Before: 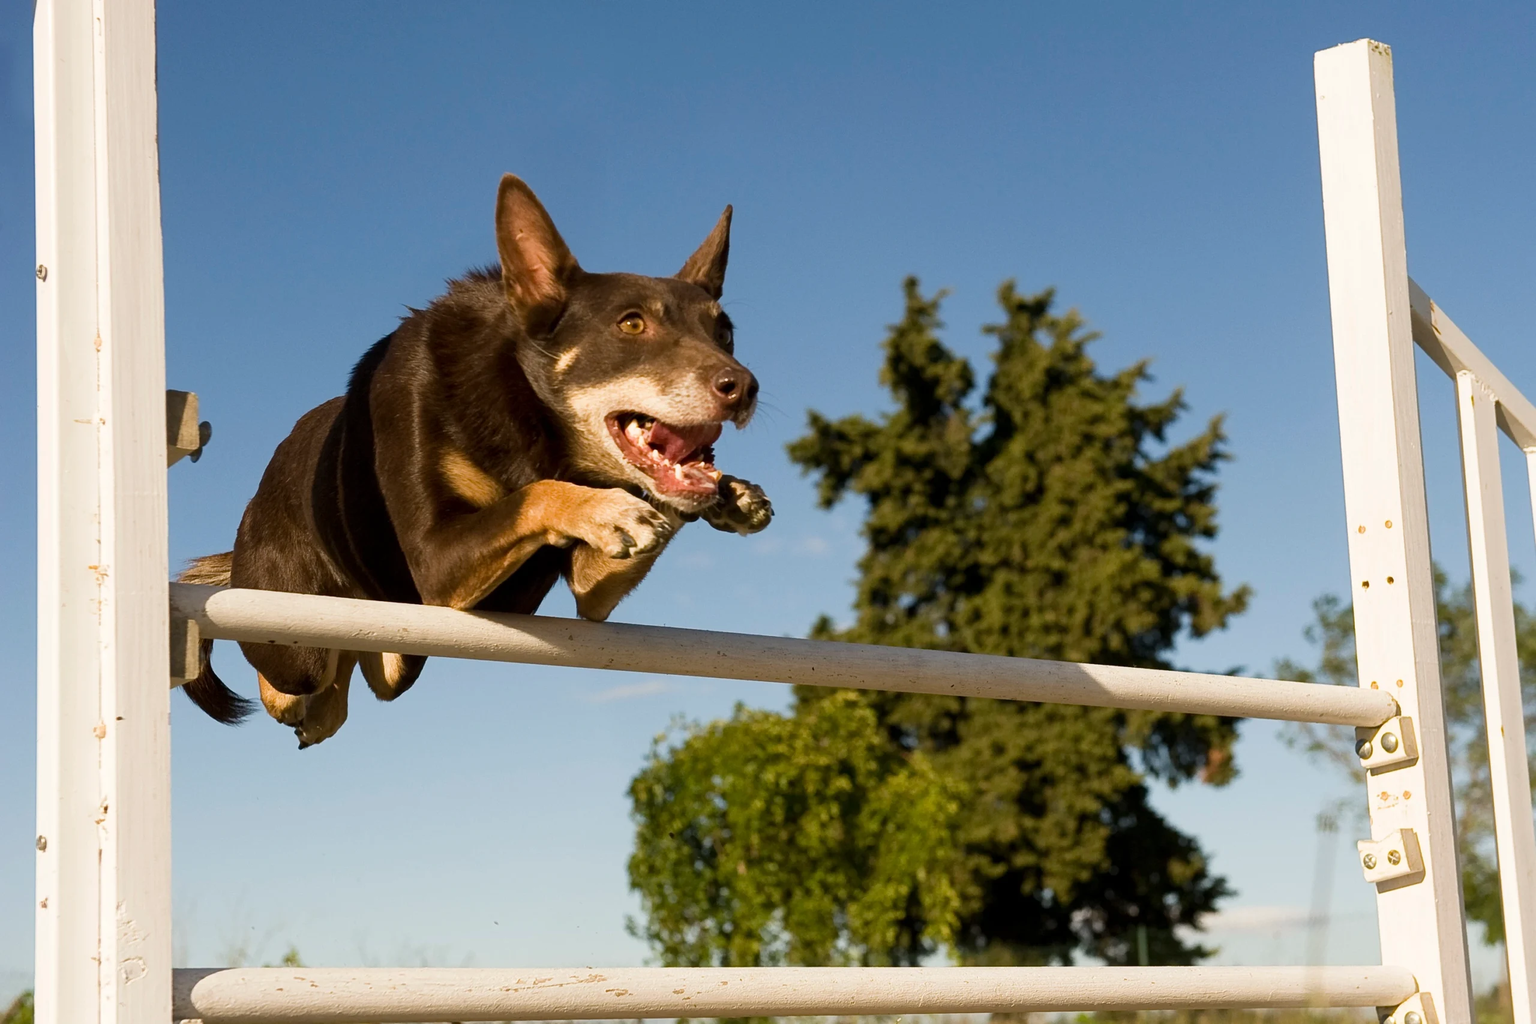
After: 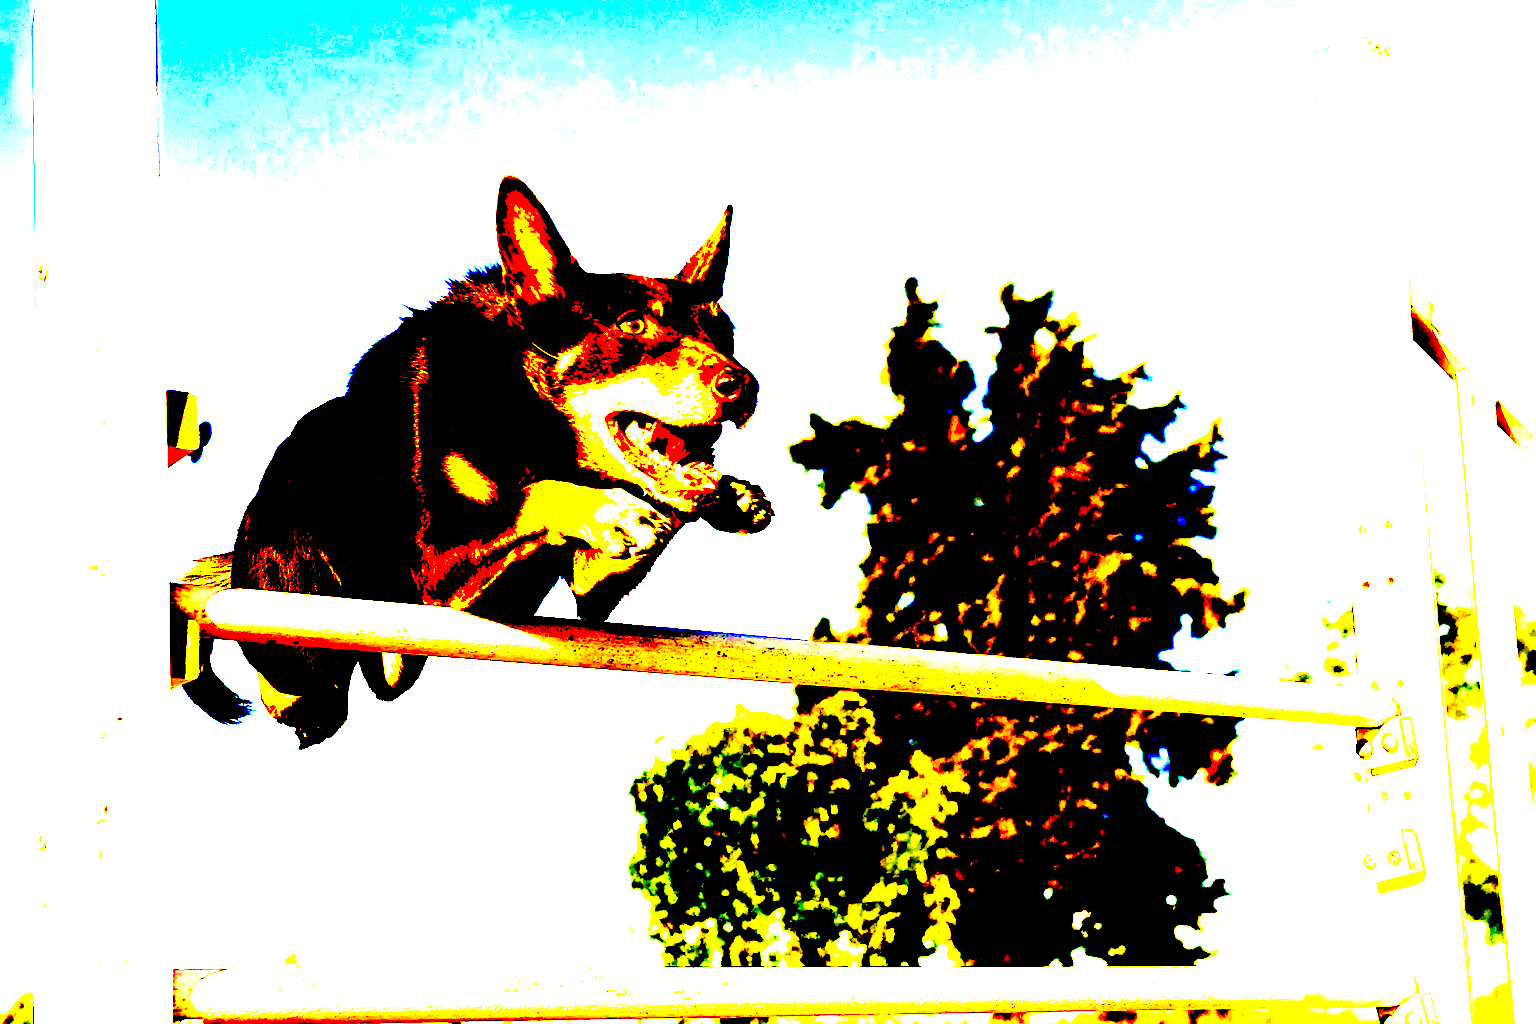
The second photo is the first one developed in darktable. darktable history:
exposure: black level correction 0.1, exposure 3 EV, compensate highlight preservation false
color correction: highlights a* 10.12, highlights b* 39.04, shadows a* 14.62, shadows b* 3.37
